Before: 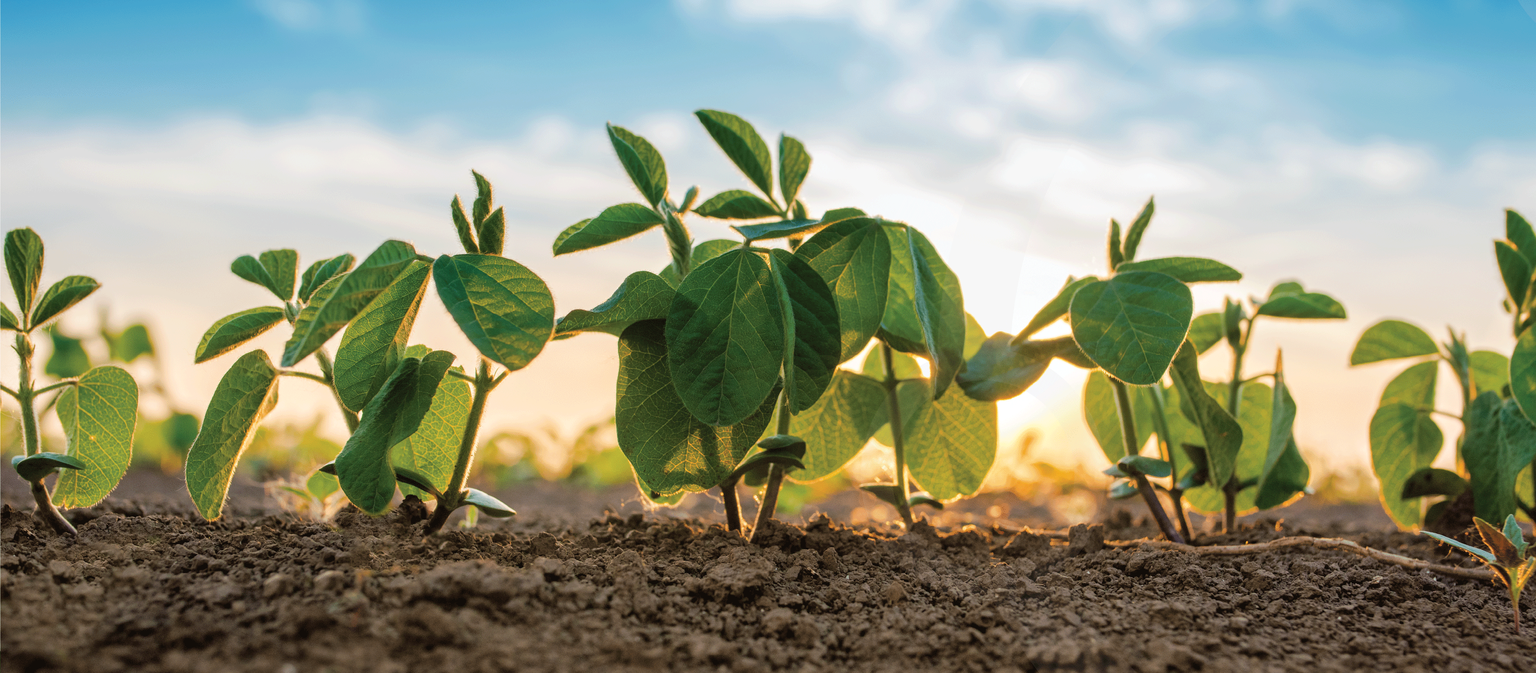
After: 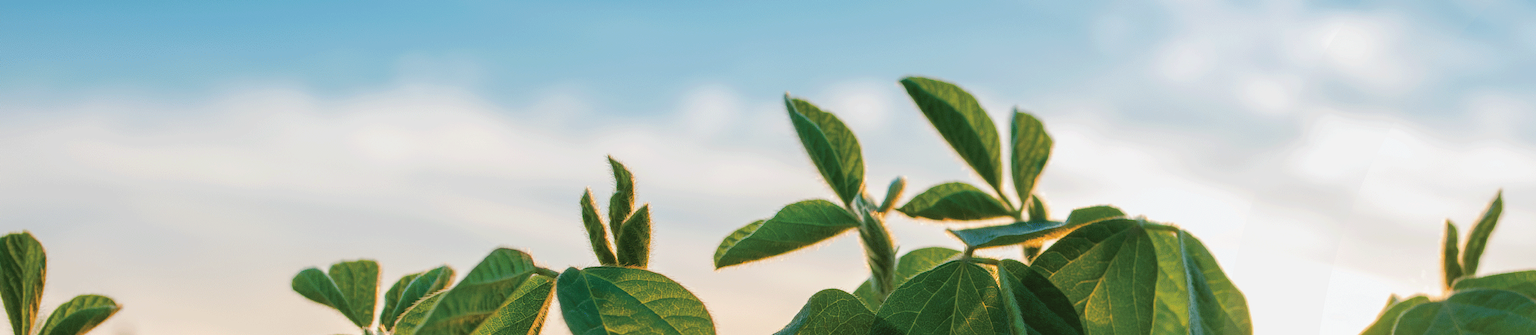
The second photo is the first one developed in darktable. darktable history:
crop: left 0.579%, top 7.627%, right 23.167%, bottom 54.275%
exposure: exposure -0.072 EV, compensate highlight preservation false
